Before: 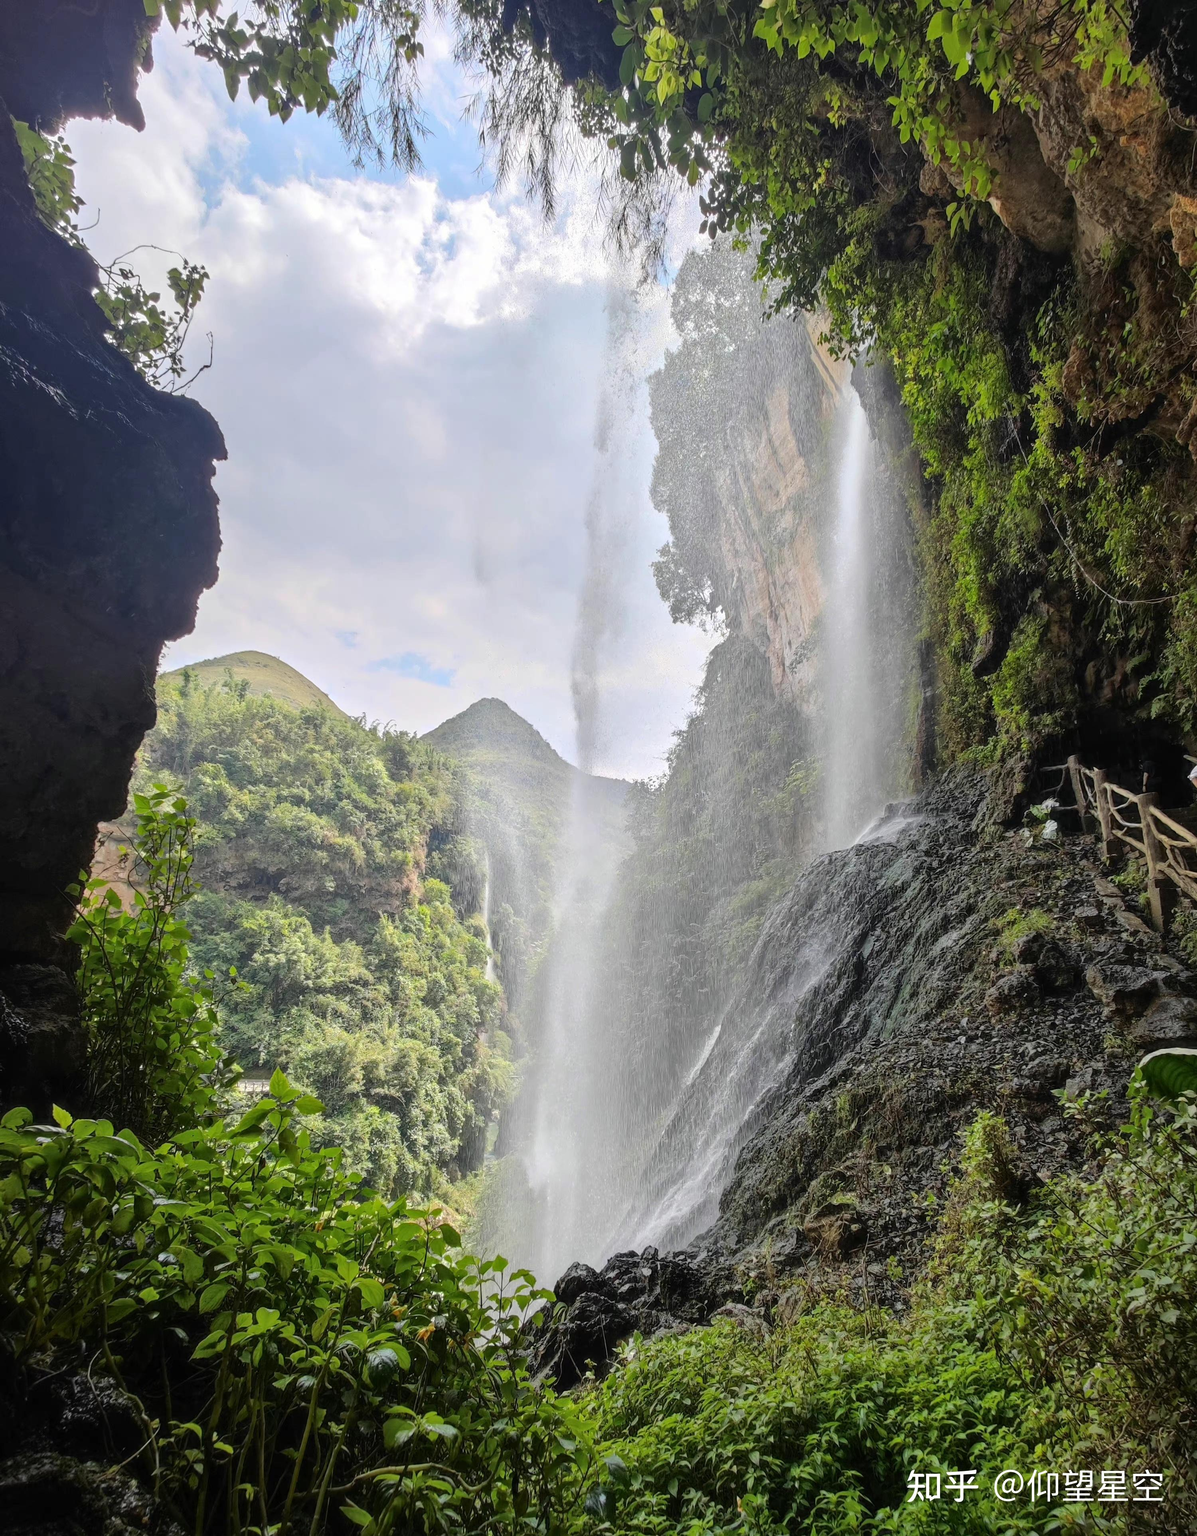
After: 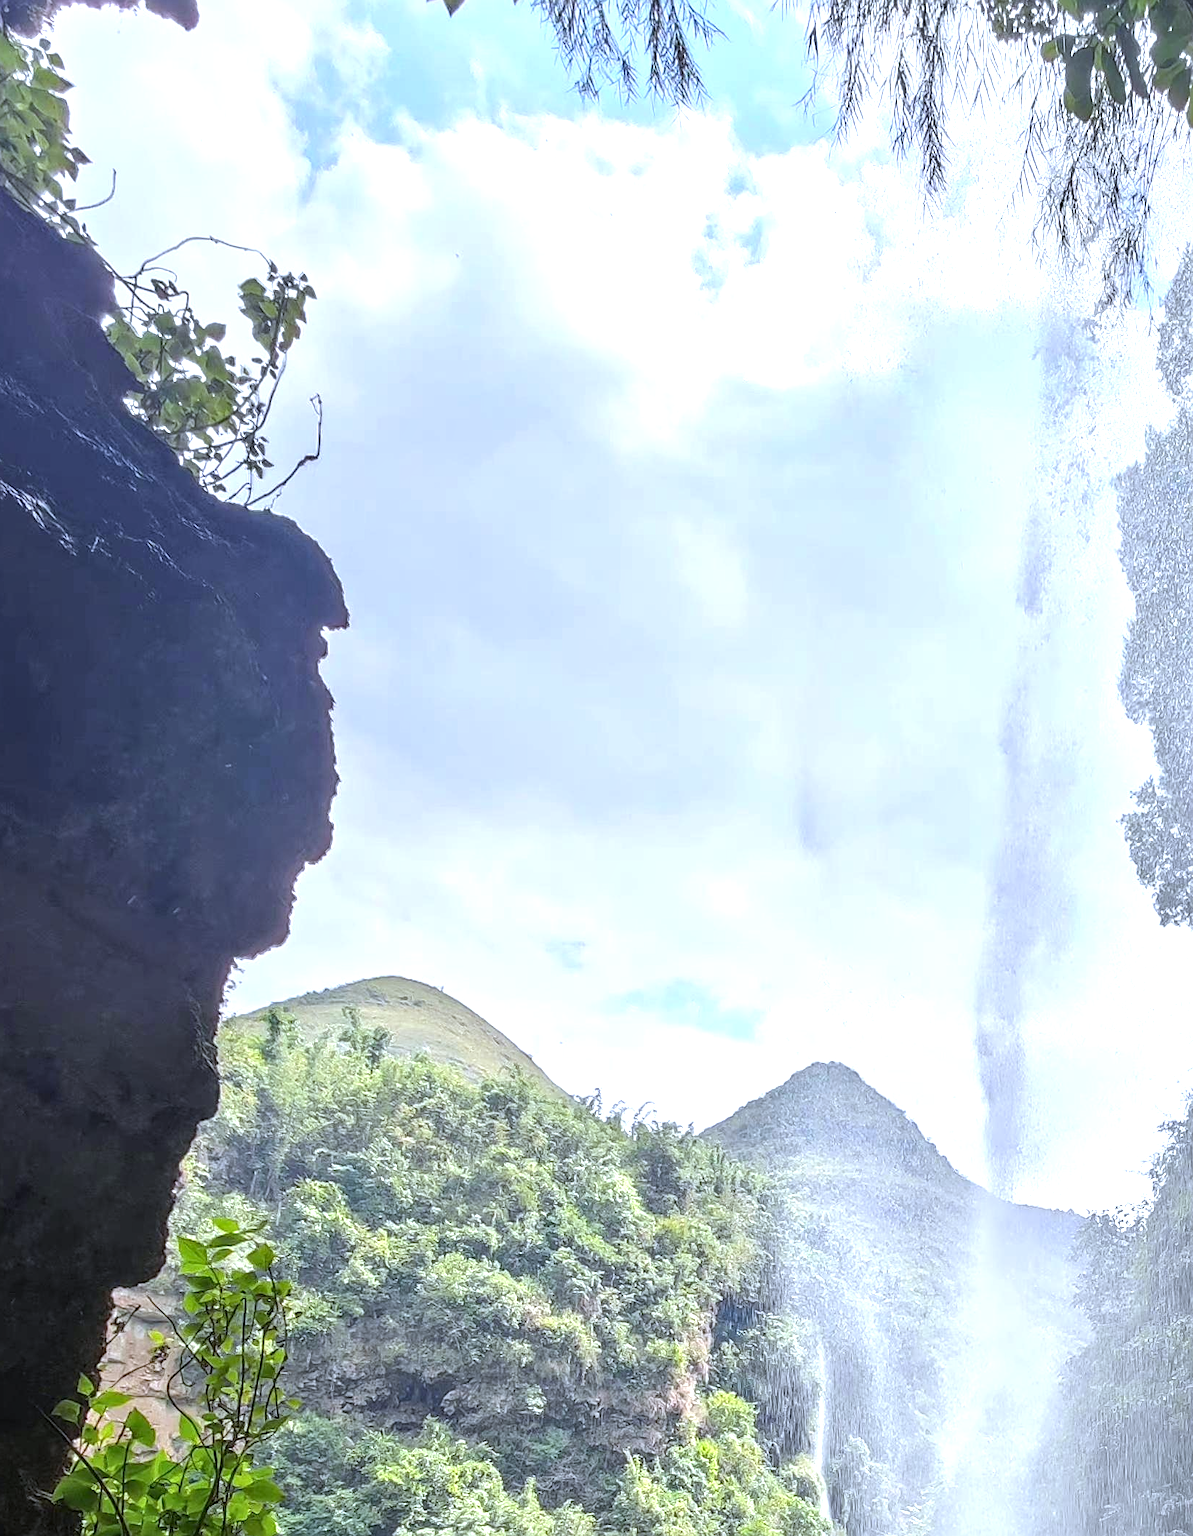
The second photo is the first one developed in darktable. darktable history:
local contrast: on, module defaults
exposure: exposure 0.6 EV, compensate highlight preservation false
white balance: red 0.926, green 1.003, blue 1.133
crop and rotate: left 3.047%, top 7.509%, right 42.236%, bottom 37.598%
sharpen: on, module defaults
